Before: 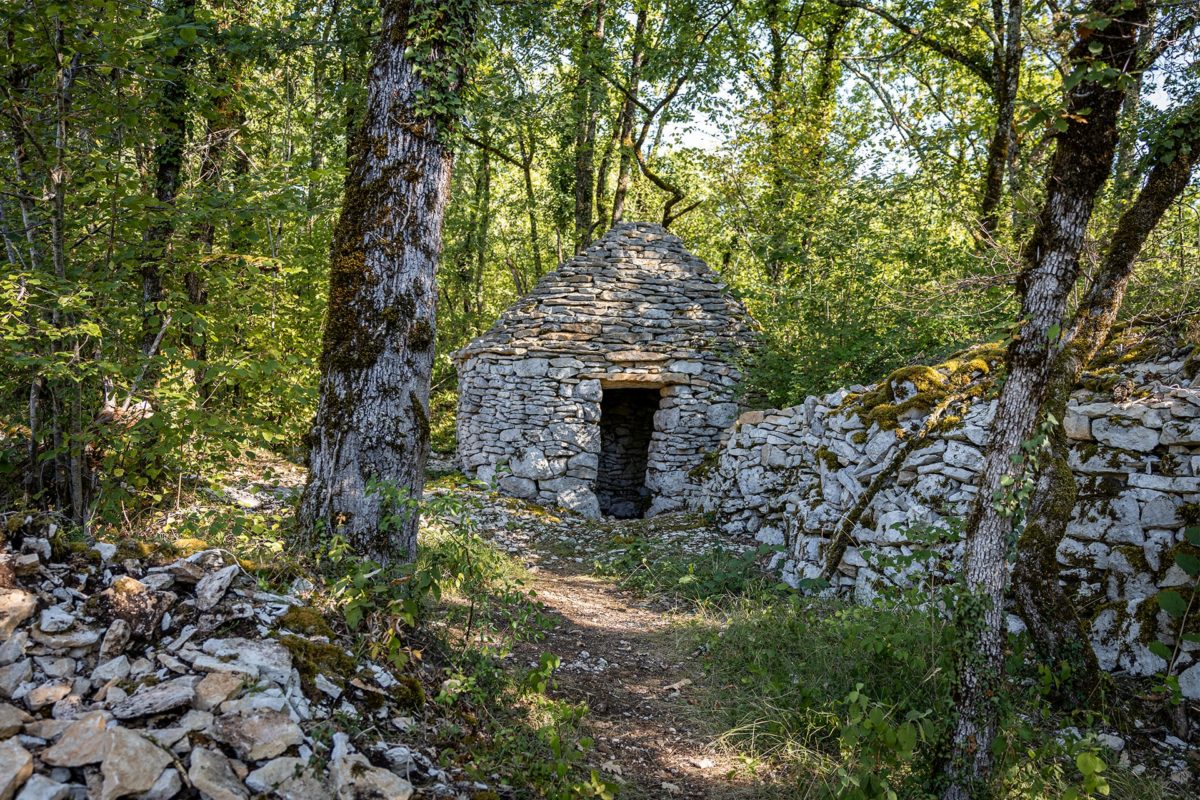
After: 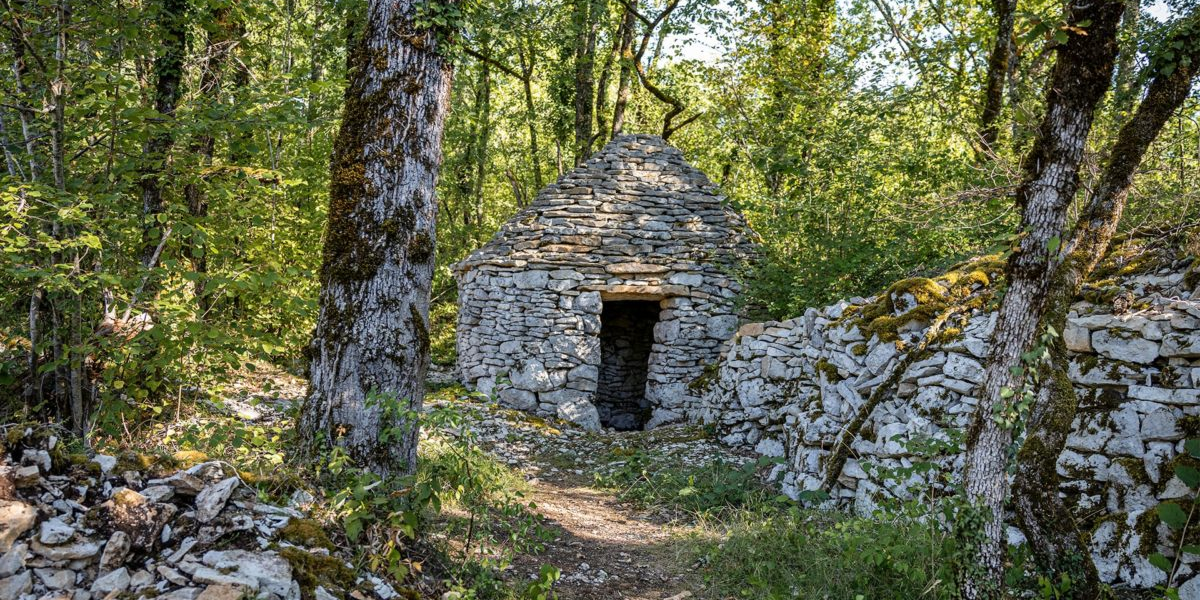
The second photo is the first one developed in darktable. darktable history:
crop: top 11.036%, bottom 13.94%
shadows and highlights: soften with gaussian
